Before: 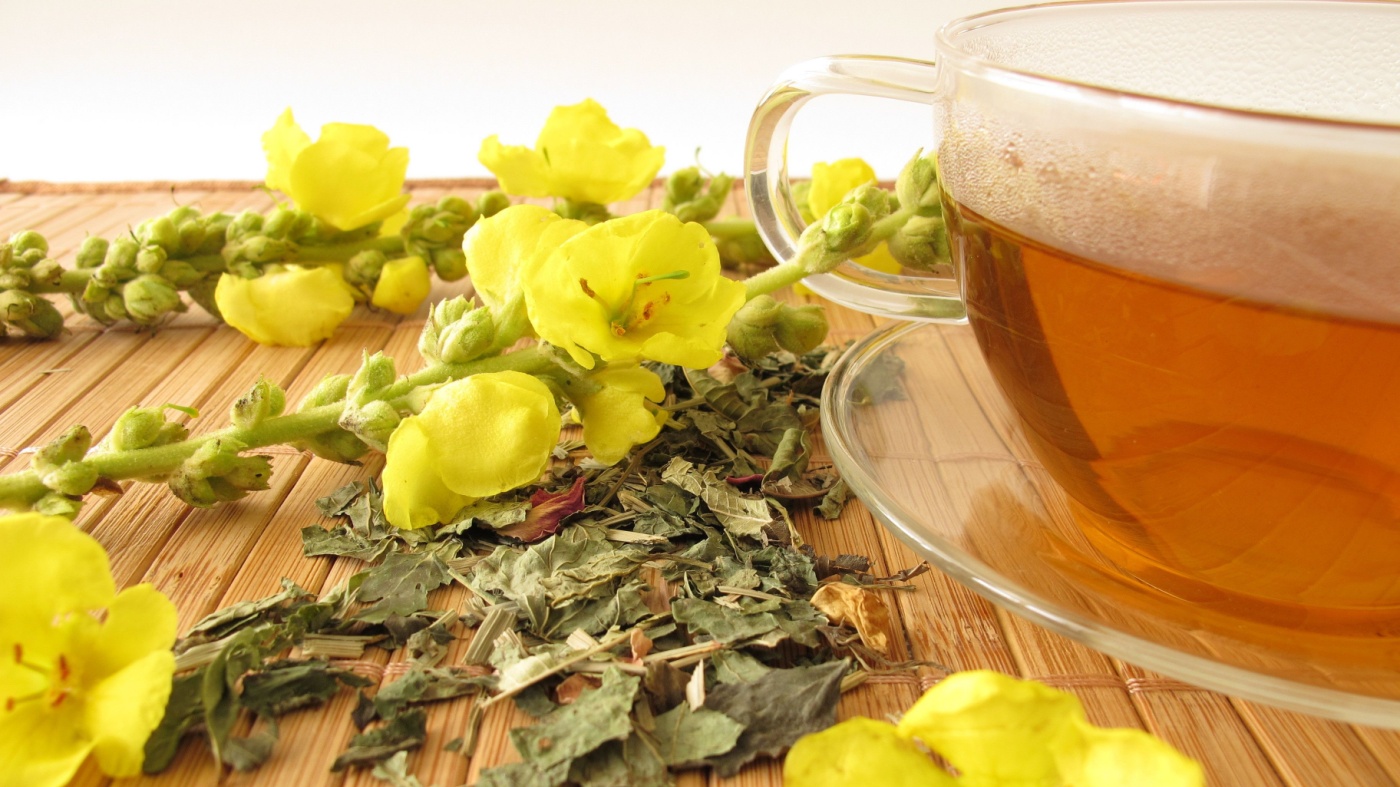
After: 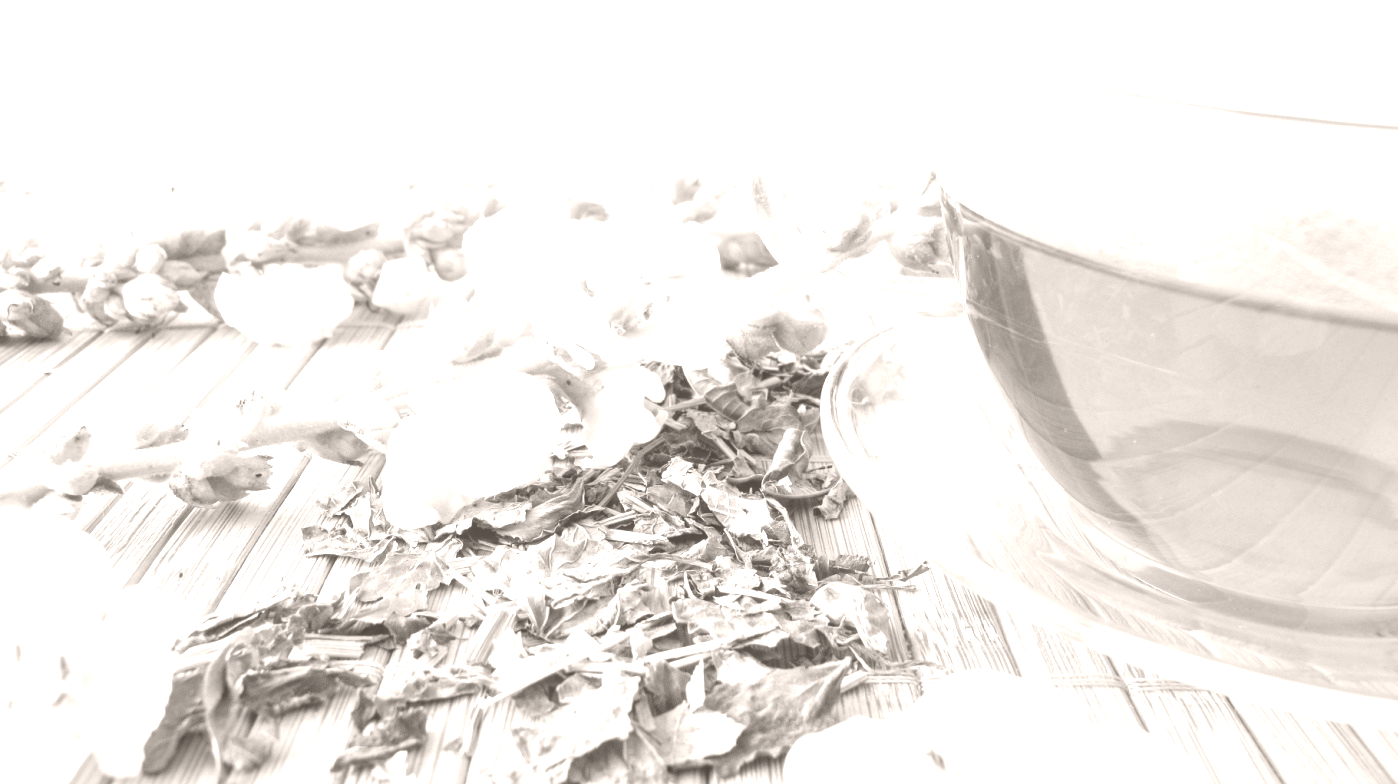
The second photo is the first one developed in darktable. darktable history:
colorize: hue 34.49°, saturation 35.33%, source mix 100%, lightness 55%, version 1
local contrast: on, module defaults
white balance: red 0.98, blue 1.61
crop: top 0.05%, bottom 0.098%
tone curve: curves: ch0 [(0, 0) (0.739, 0.837) (1, 1)]; ch1 [(0, 0) (0.226, 0.261) (0.383, 0.397) (0.462, 0.473) (0.498, 0.502) (0.521, 0.52) (0.578, 0.57) (1, 1)]; ch2 [(0, 0) (0.438, 0.456) (0.5, 0.5) (0.547, 0.557) (0.597, 0.58) (0.629, 0.603) (1, 1)], color space Lab, independent channels, preserve colors none
